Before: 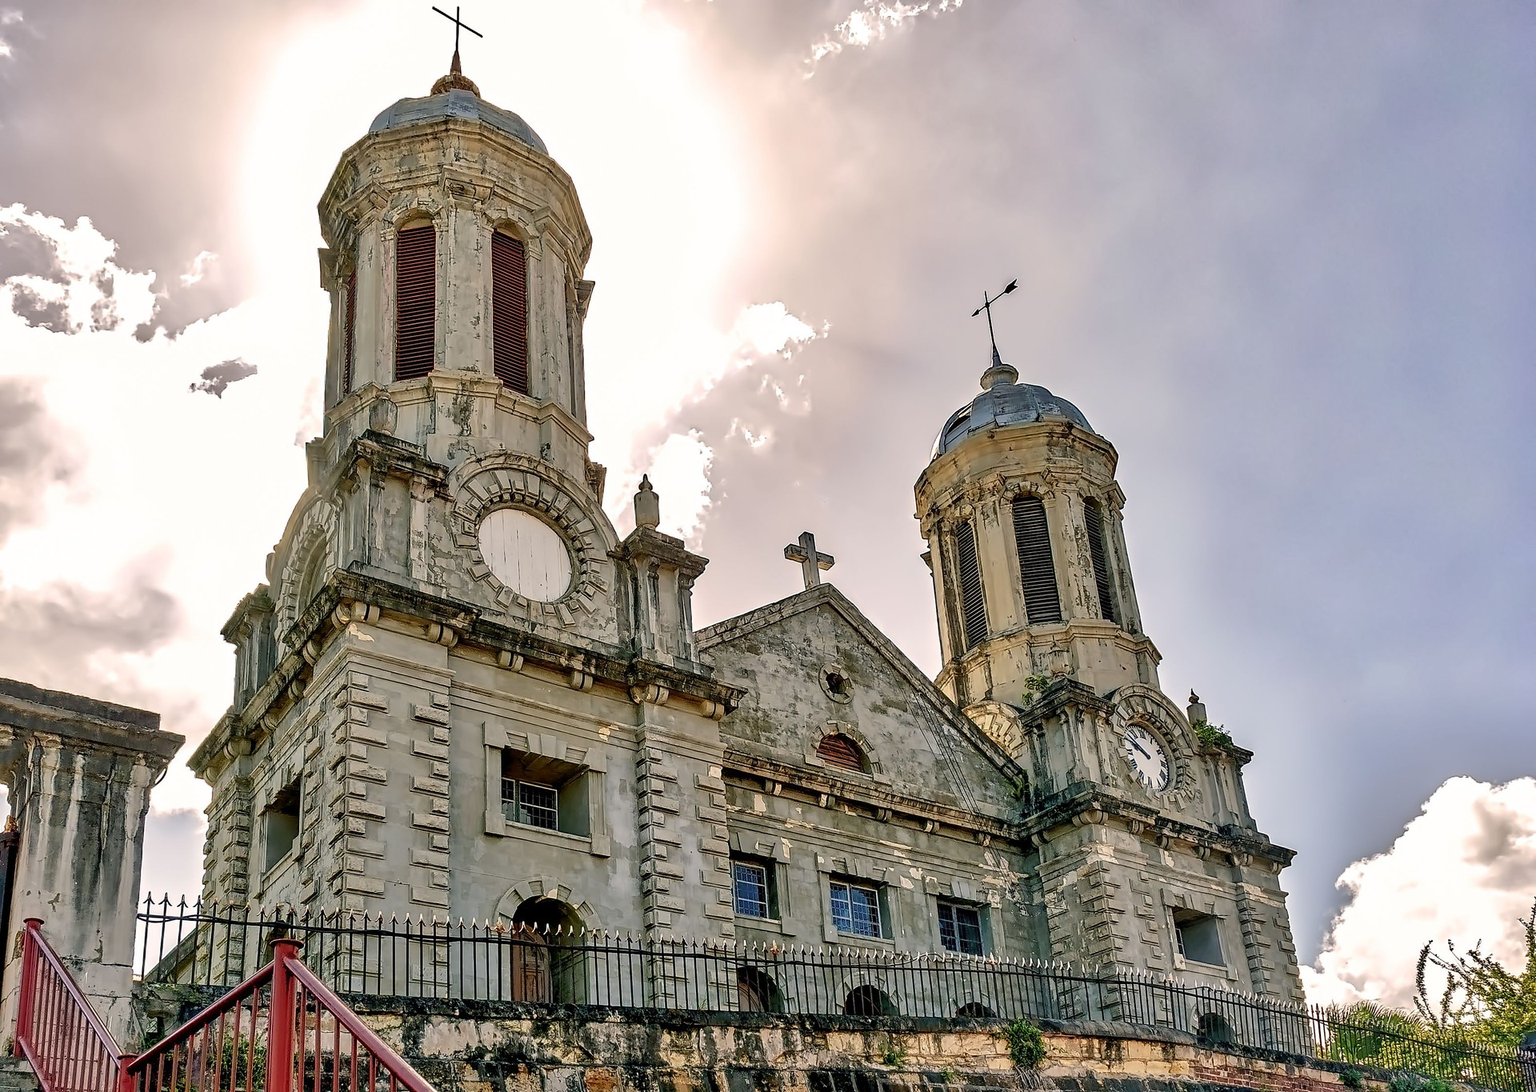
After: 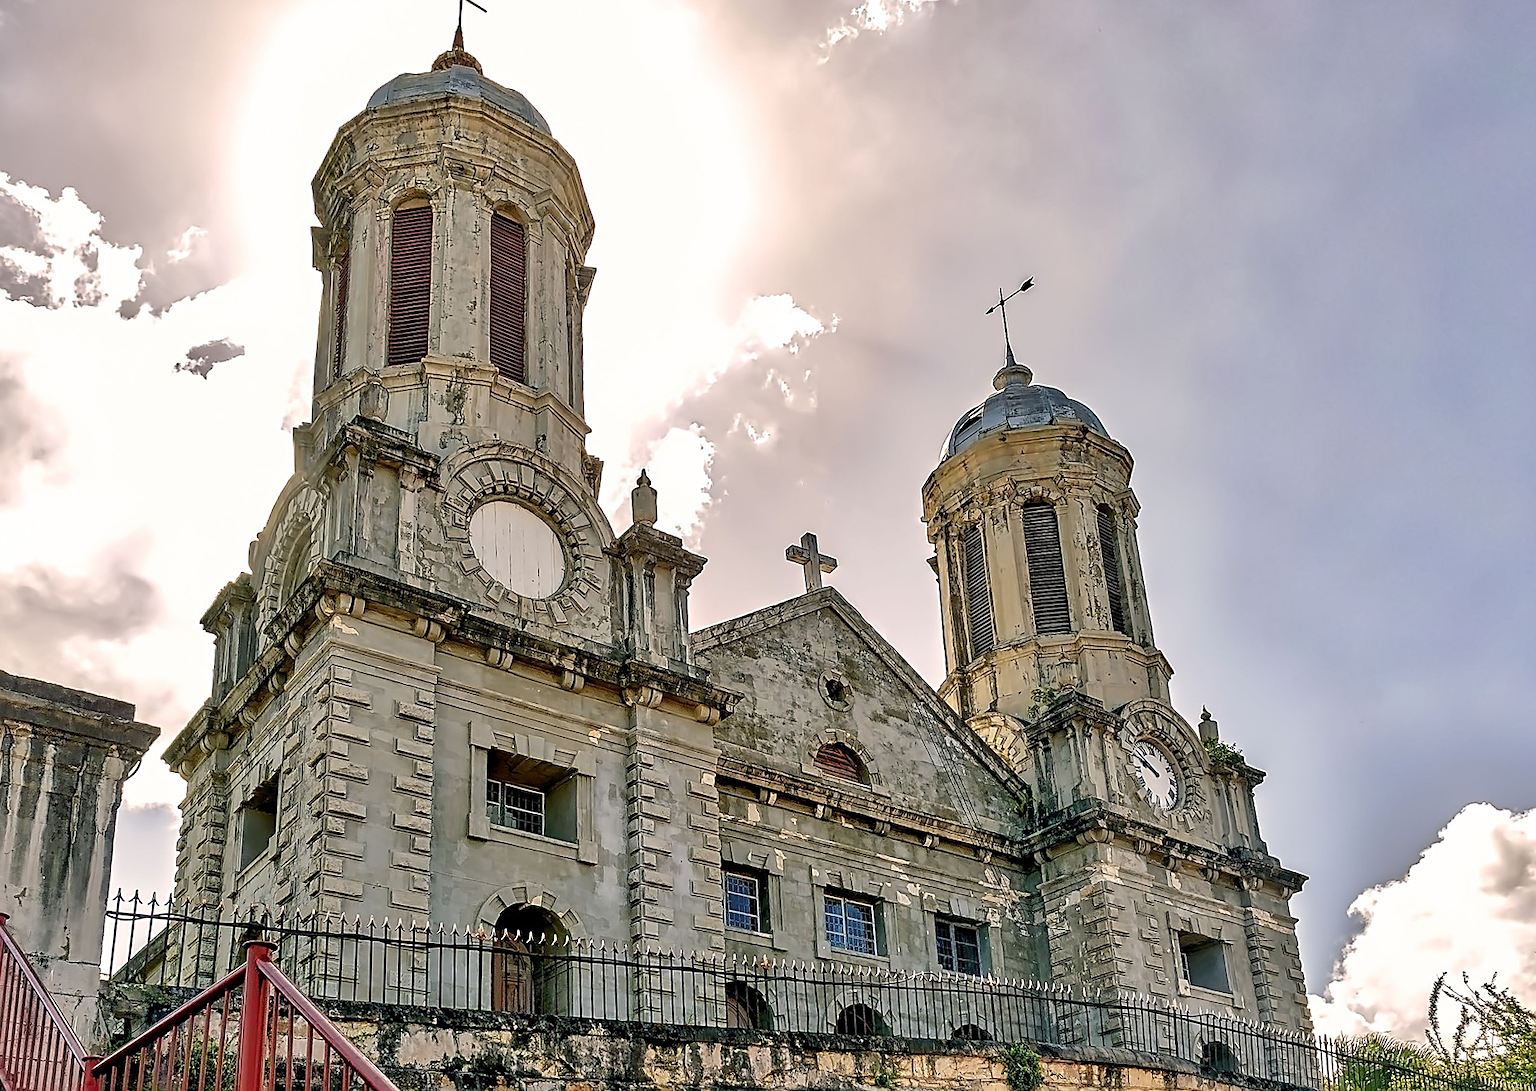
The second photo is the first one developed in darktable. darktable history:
crop and rotate: angle -1.44°
sharpen: on, module defaults
